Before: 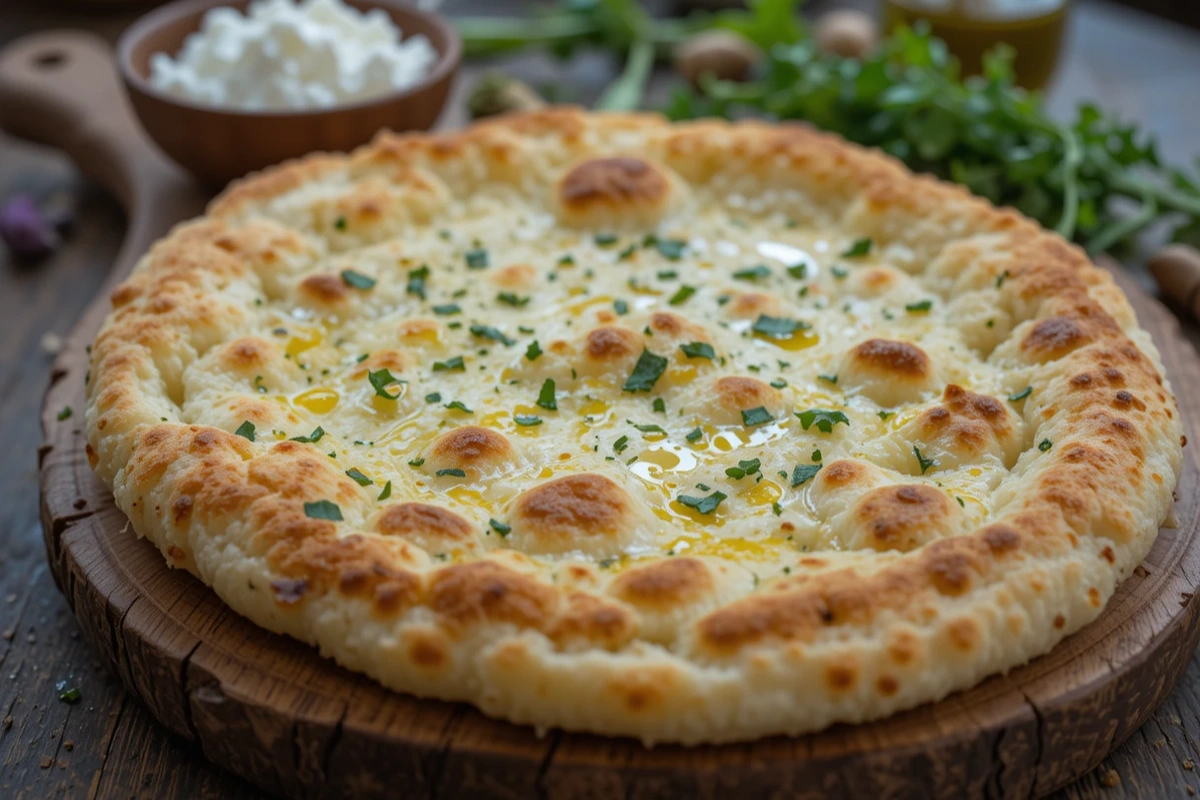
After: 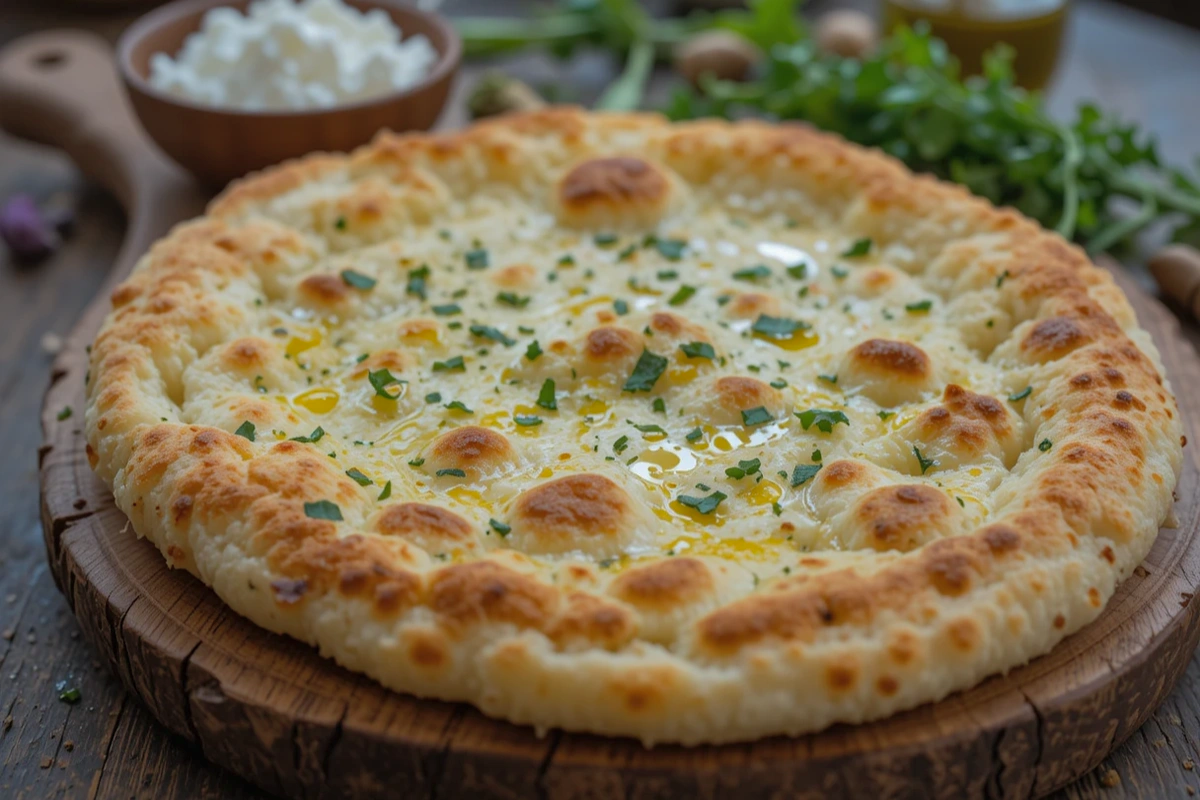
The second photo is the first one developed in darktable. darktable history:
shadows and highlights: shadows 39.84, highlights -59.9
